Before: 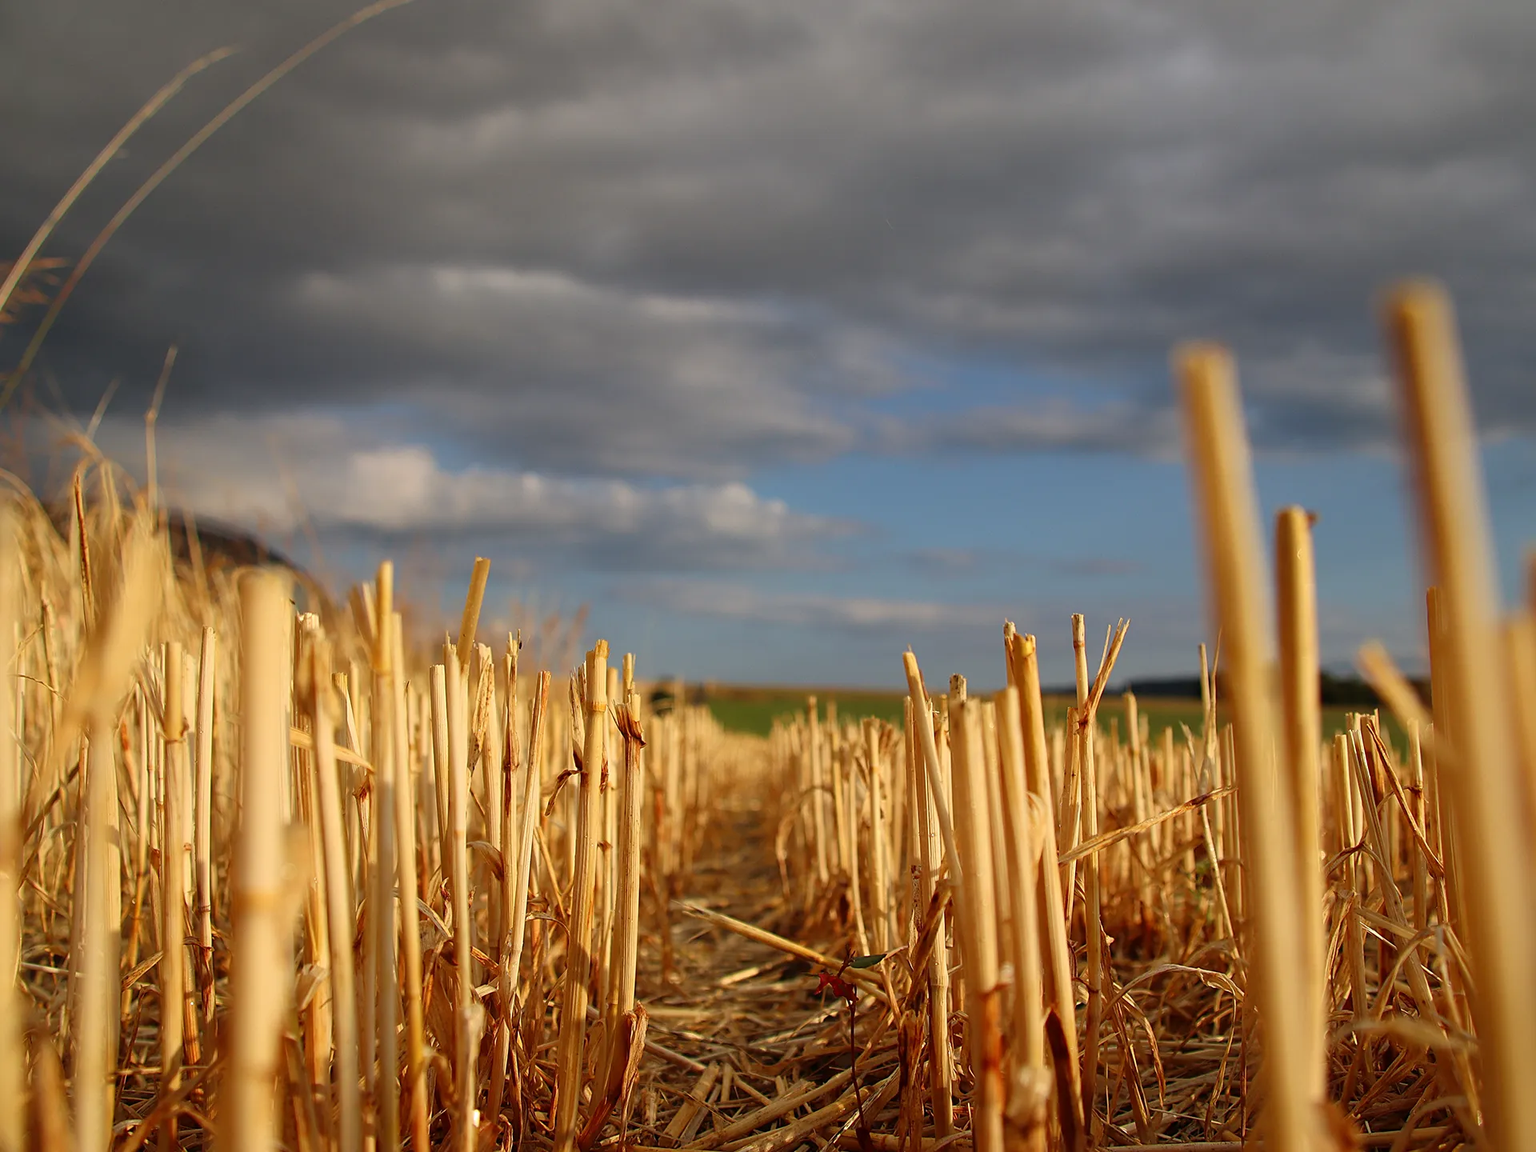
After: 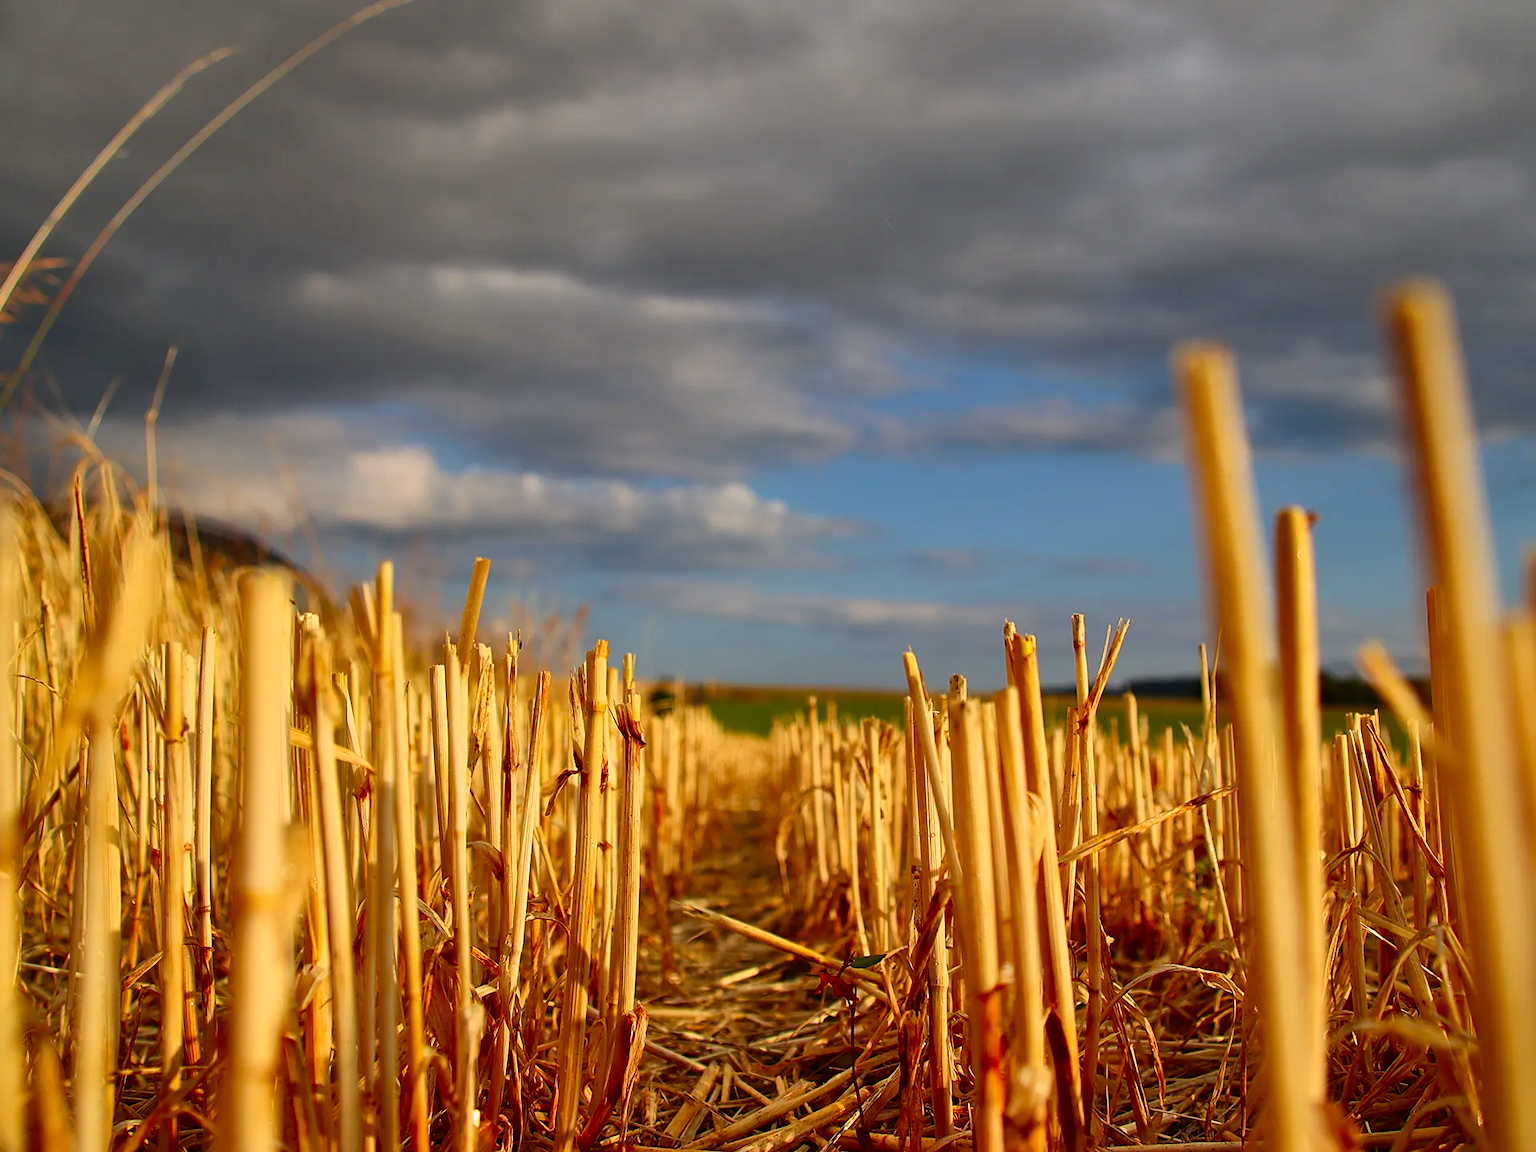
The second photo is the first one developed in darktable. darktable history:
contrast brightness saturation: contrast 0.159, saturation 0.32
shadows and highlights: shadows 60.52, highlights -60.19, soften with gaussian
